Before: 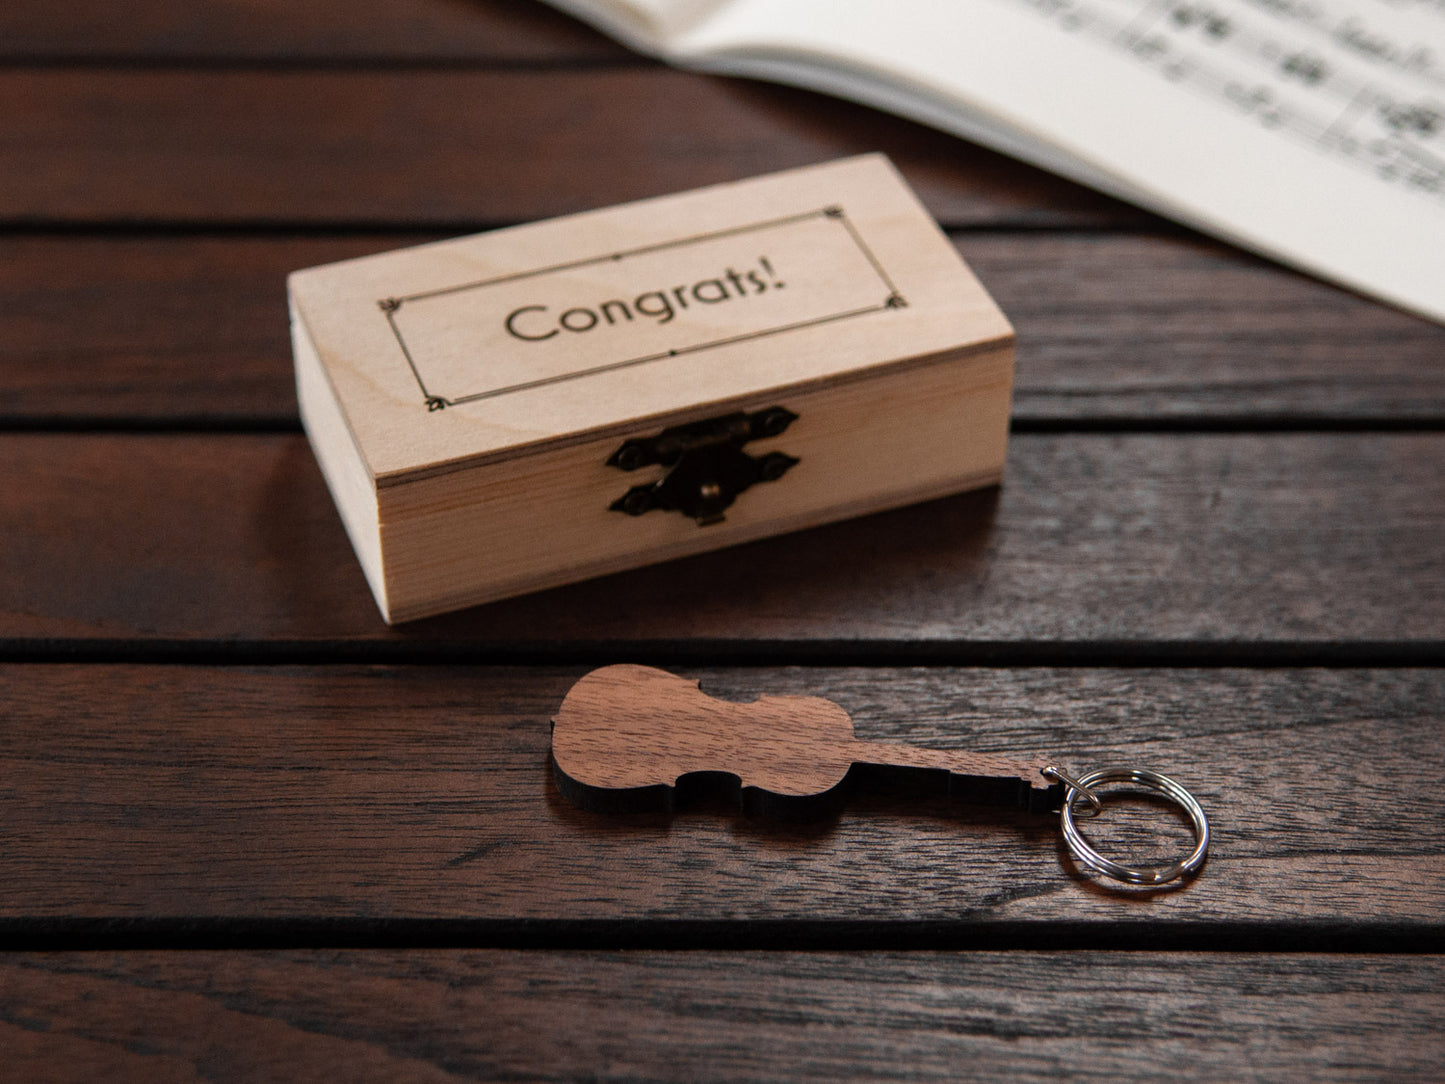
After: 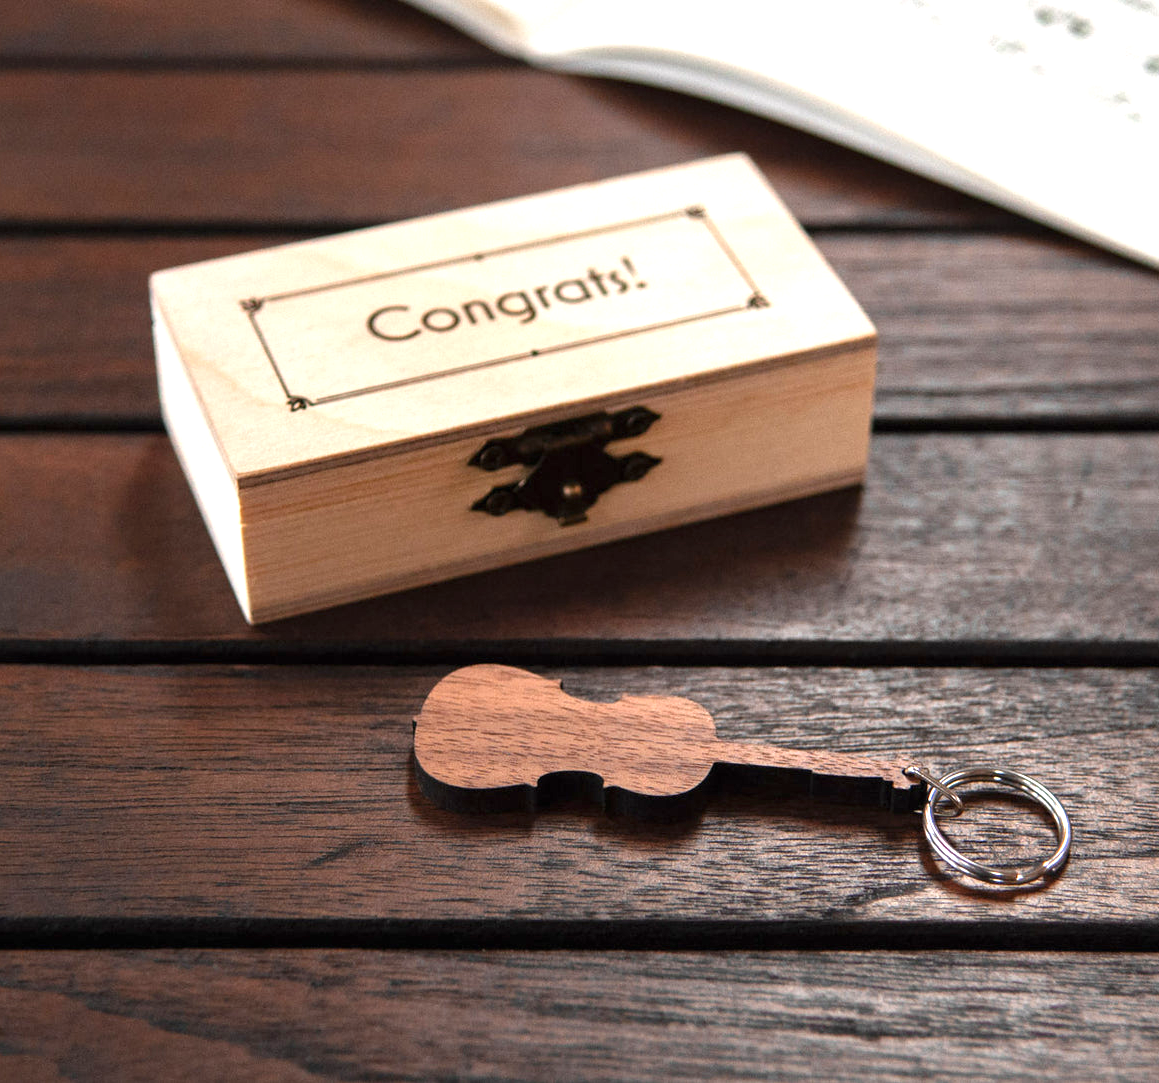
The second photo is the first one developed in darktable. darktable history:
crop and rotate: left 9.597%, right 10.195%
exposure: black level correction 0, exposure 1.1 EV, compensate exposure bias true, compensate highlight preservation false
